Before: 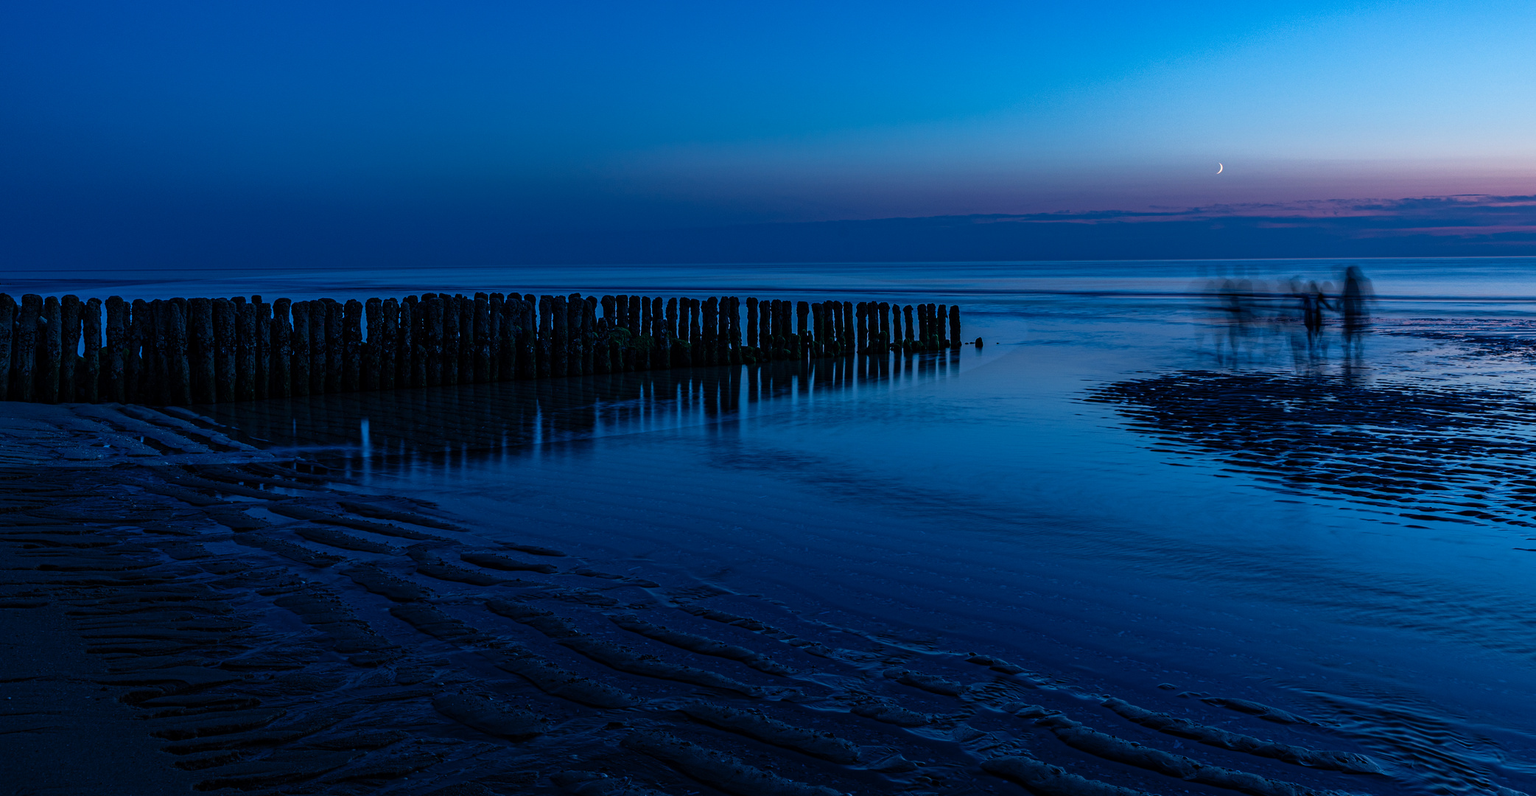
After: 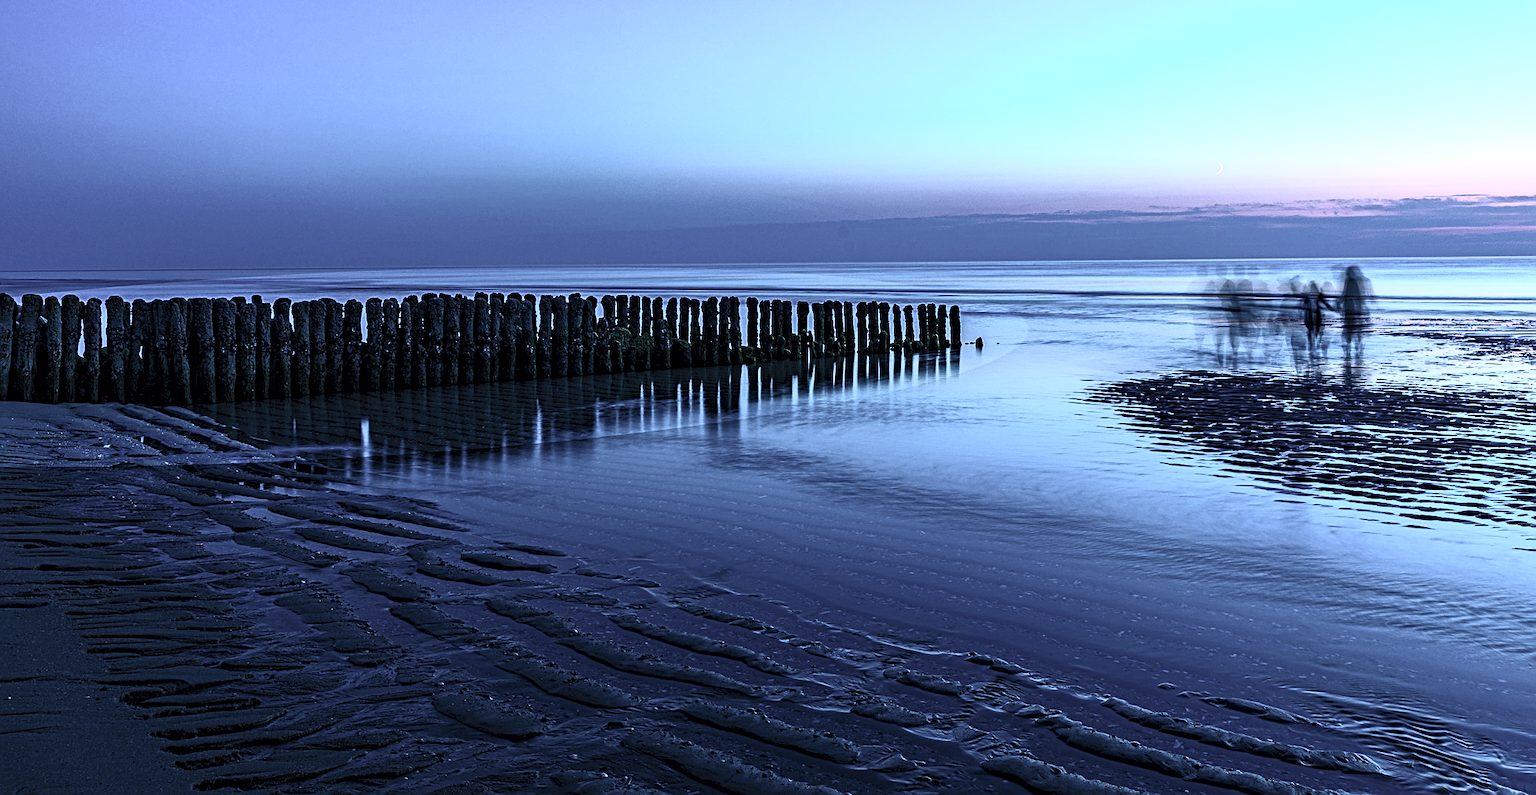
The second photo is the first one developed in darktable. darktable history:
exposure: black level correction 0.001, exposure 1.12 EV, compensate highlight preservation false
contrast brightness saturation: contrast 0.558, brightness 0.58, saturation -0.326
sharpen: on, module defaults
